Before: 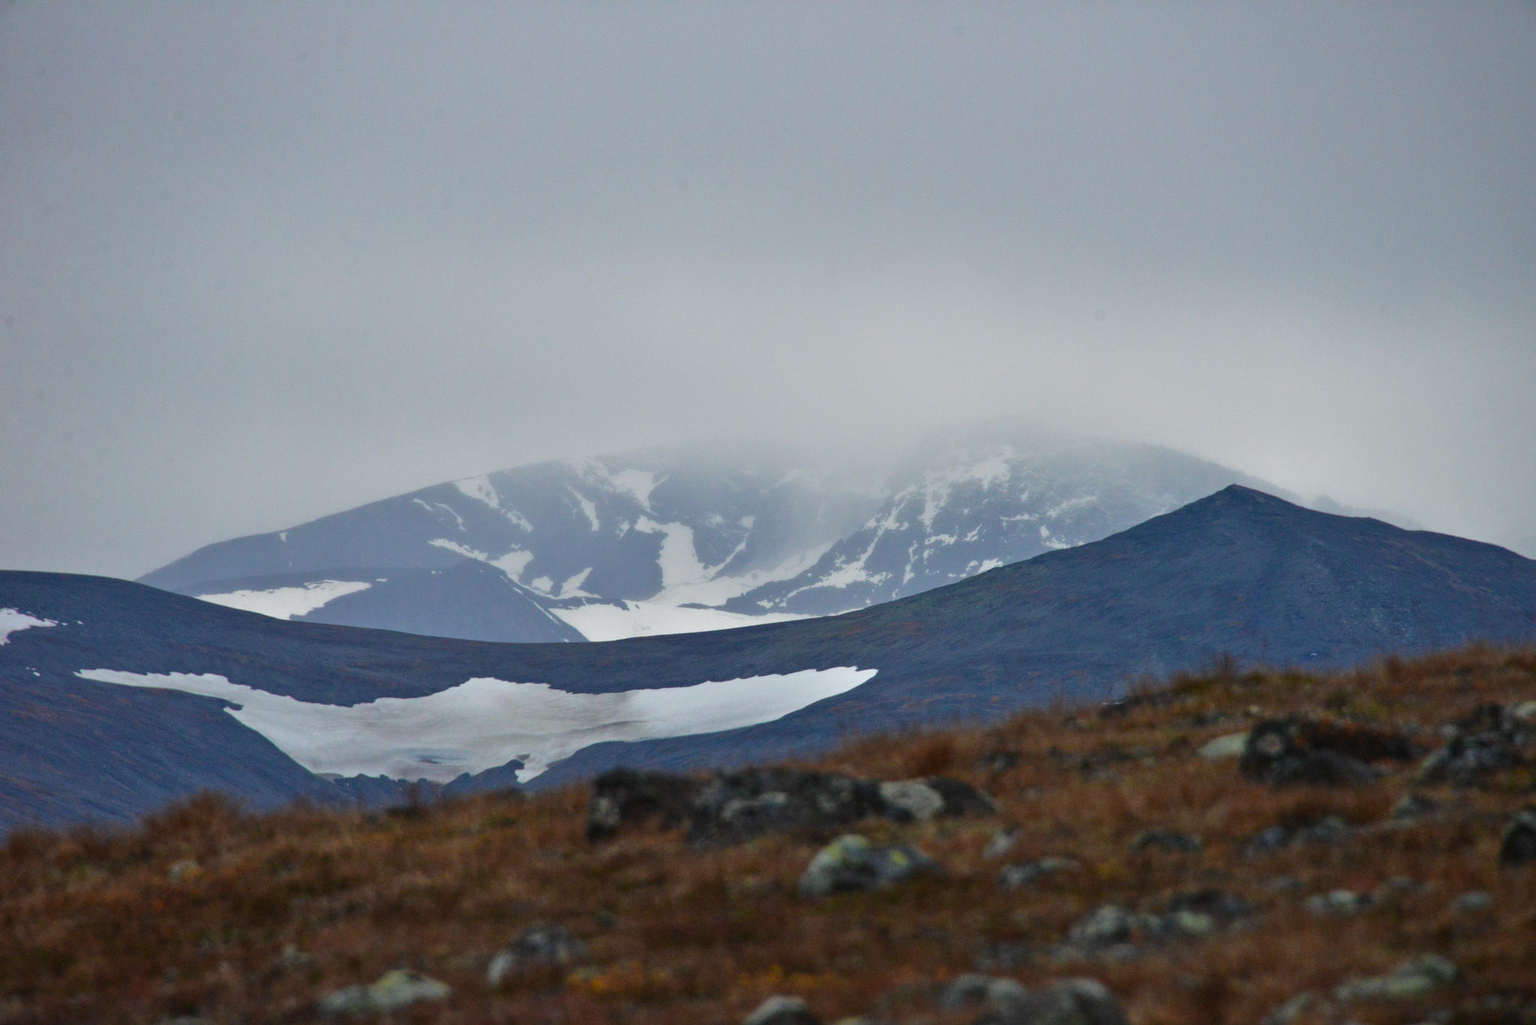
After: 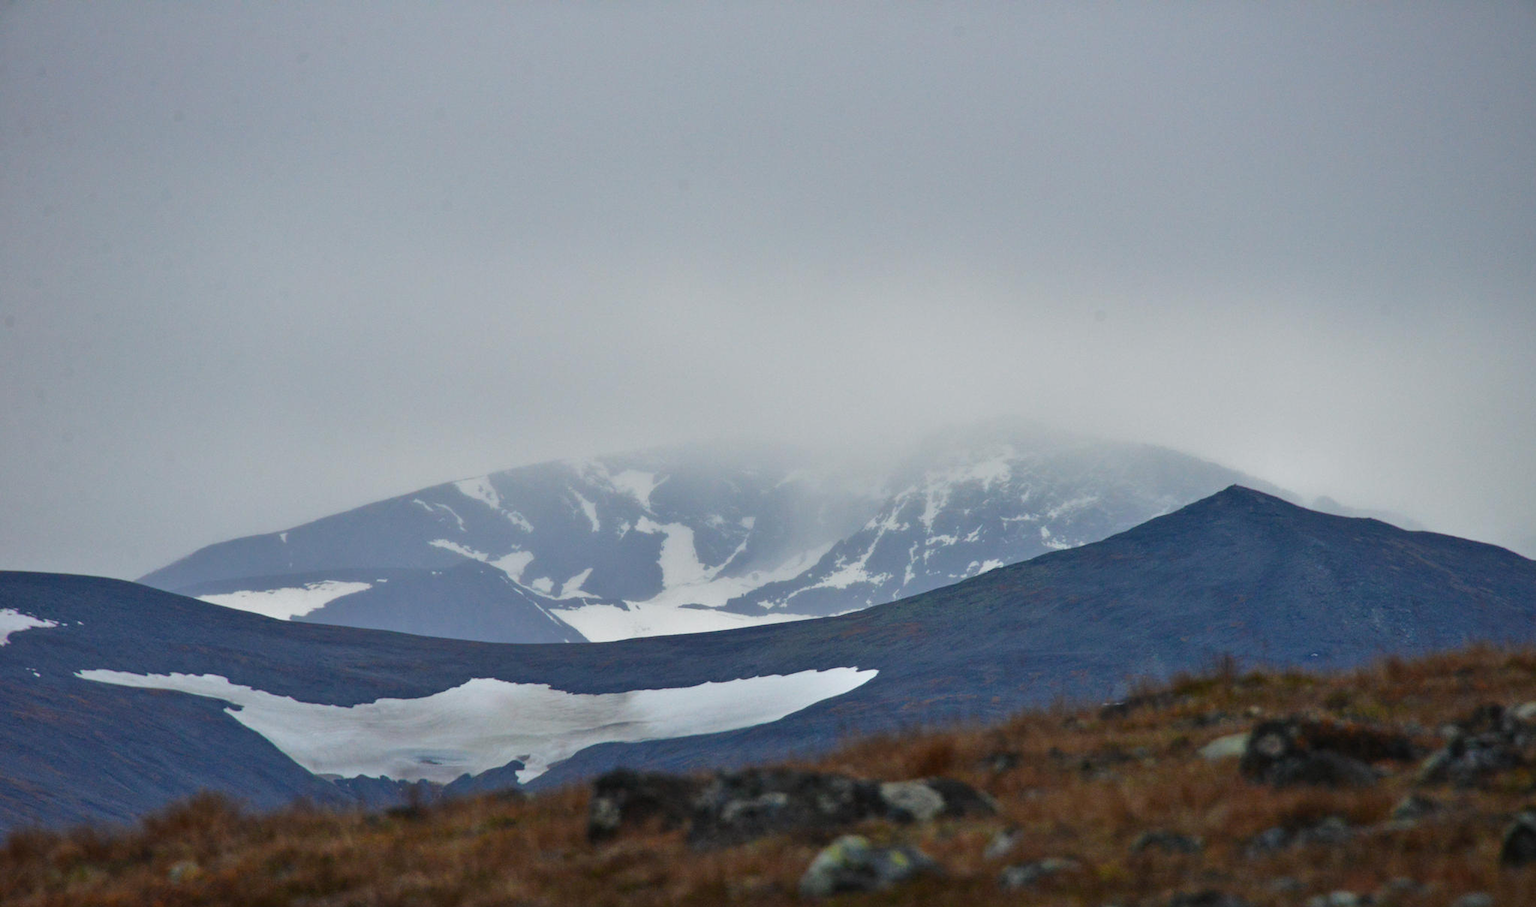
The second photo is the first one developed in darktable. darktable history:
crop and rotate: top 0%, bottom 11.49%
color correction: highlights a* -0.137, highlights b* 0.137
